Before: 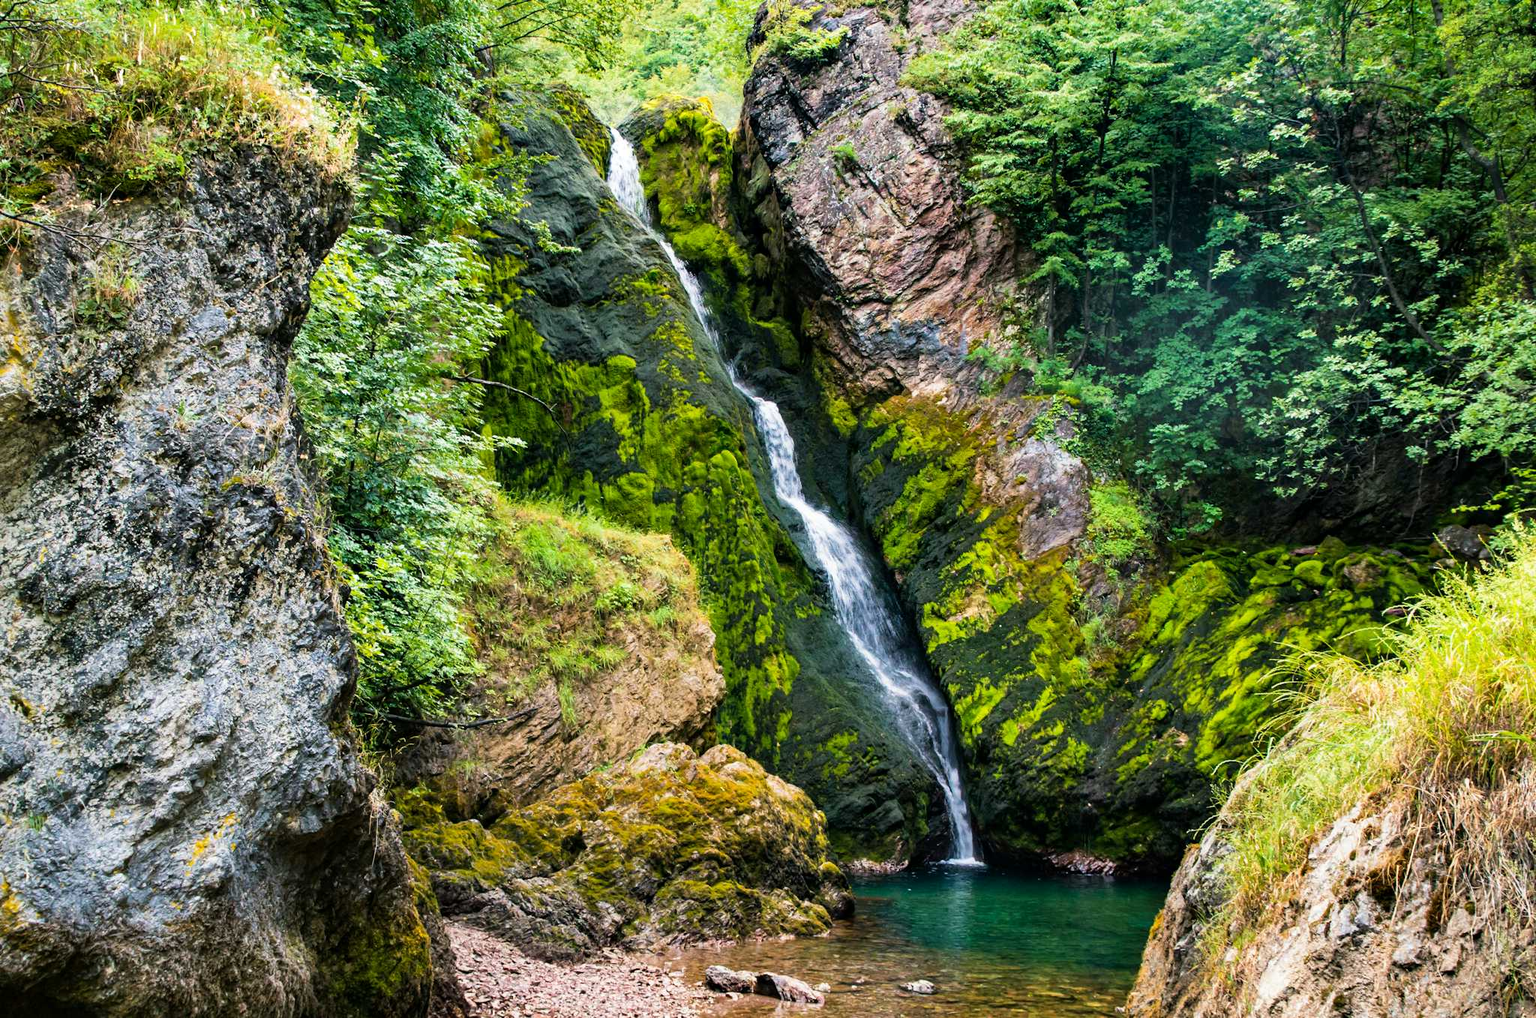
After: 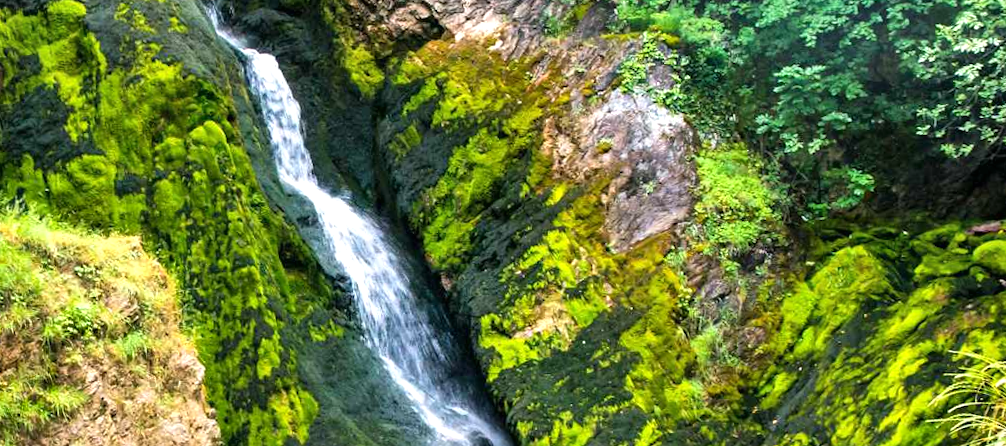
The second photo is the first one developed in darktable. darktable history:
crop: left 36.607%, top 34.735%, right 13.146%, bottom 30.611%
rotate and perspective: rotation -2°, crop left 0.022, crop right 0.978, crop top 0.049, crop bottom 0.951
shadows and highlights: soften with gaussian
exposure: black level correction 0, exposure 0.5 EV, compensate highlight preservation false
